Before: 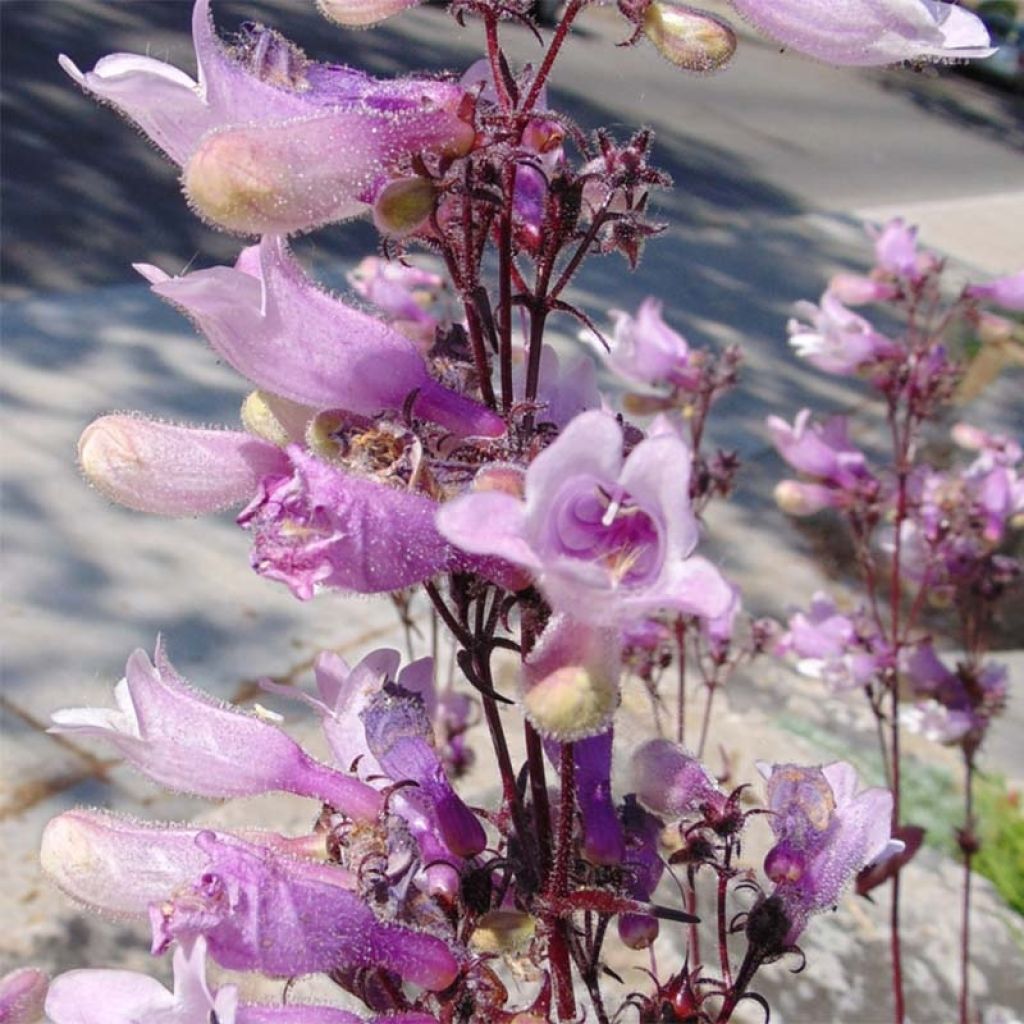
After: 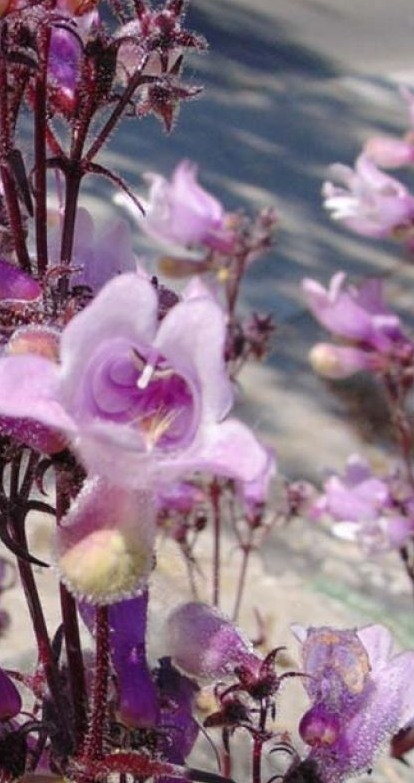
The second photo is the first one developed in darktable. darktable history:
crop: left 45.469%, top 13.392%, right 14.044%, bottom 10.134%
